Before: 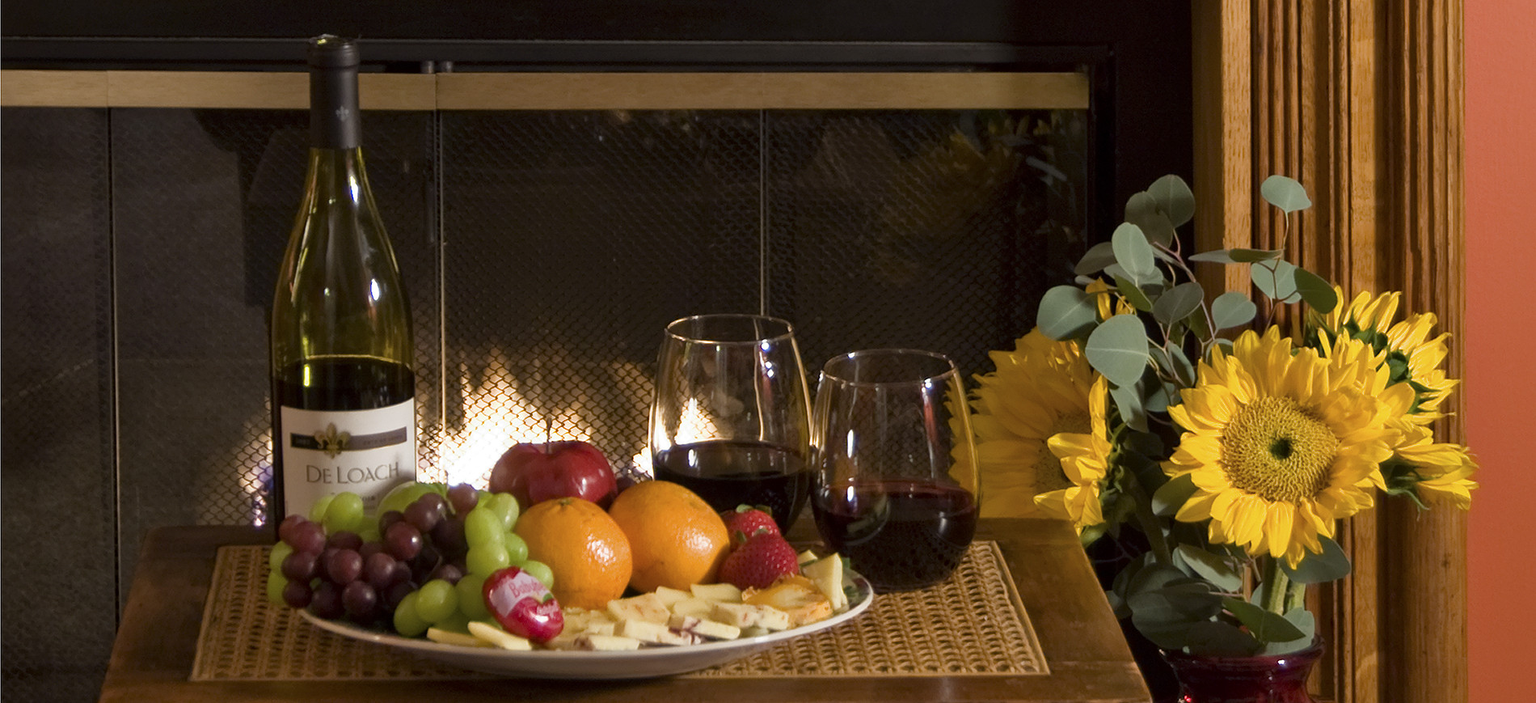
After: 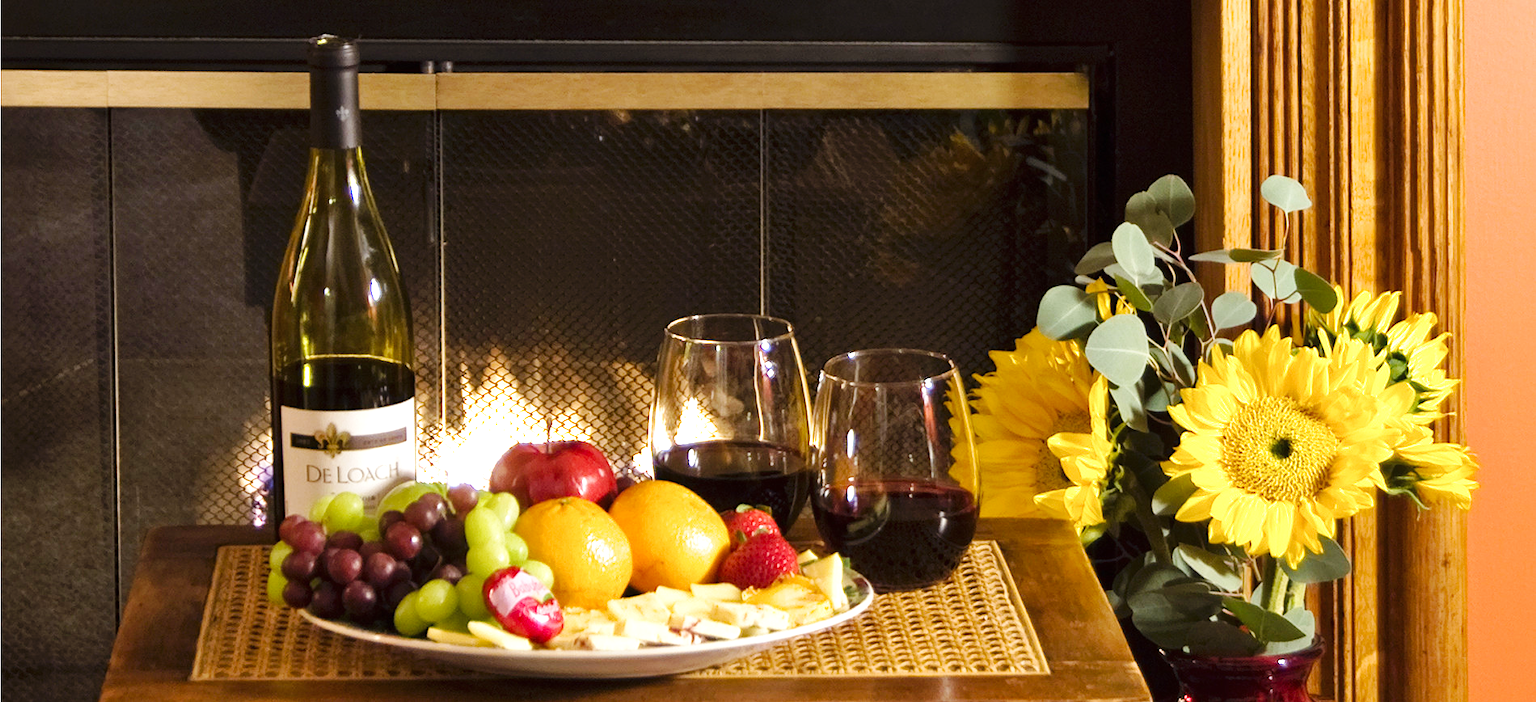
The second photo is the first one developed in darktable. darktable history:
exposure: black level correction 0, exposure 1 EV, compensate exposure bias true, compensate highlight preservation false
base curve: curves: ch0 [(0, 0) (0.032, 0.025) (0.121, 0.166) (0.206, 0.329) (0.605, 0.79) (1, 1)], preserve colors none
